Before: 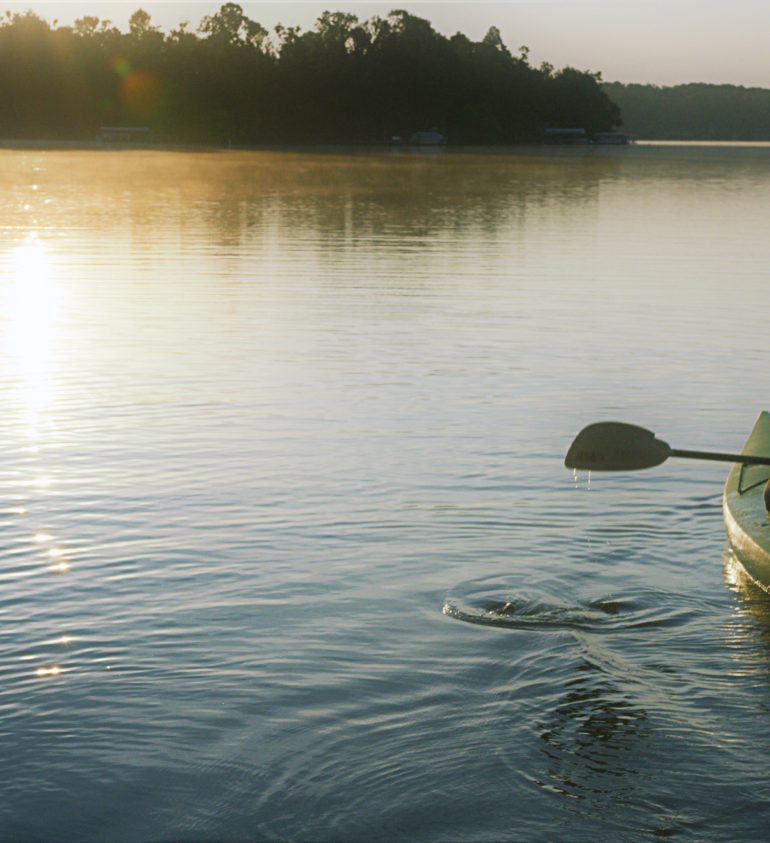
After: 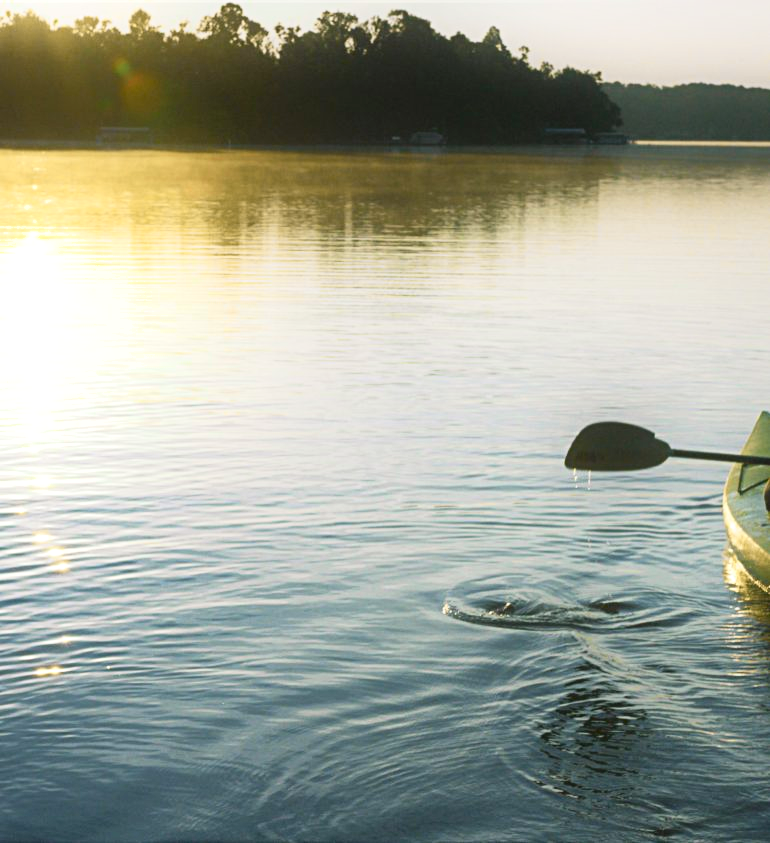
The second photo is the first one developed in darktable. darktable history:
exposure: exposure 0.2 EV, compensate highlight preservation false
tone curve: curves: ch0 [(0, 0.024) (0.049, 0.038) (0.176, 0.162) (0.311, 0.337) (0.416, 0.471) (0.565, 0.658) (0.817, 0.911) (1, 1)]; ch1 [(0, 0) (0.339, 0.358) (0.445, 0.439) (0.476, 0.47) (0.504, 0.504) (0.53, 0.511) (0.557, 0.558) (0.627, 0.664) (0.728, 0.786) (1, 1)]; ch2 [(0, 0) (0.327, 0.324) (0.417, 0.44) (0.46, 0.453) (0.502, 0.504) (0.526, 0.52) (0.549, 0.561) (0.619, 0.657) (0.76, 0.765) (1, 1)], color space Lab, independent channels, preserve colors none
shadows and highlights: white point adjustment 1, soften with gaussian
